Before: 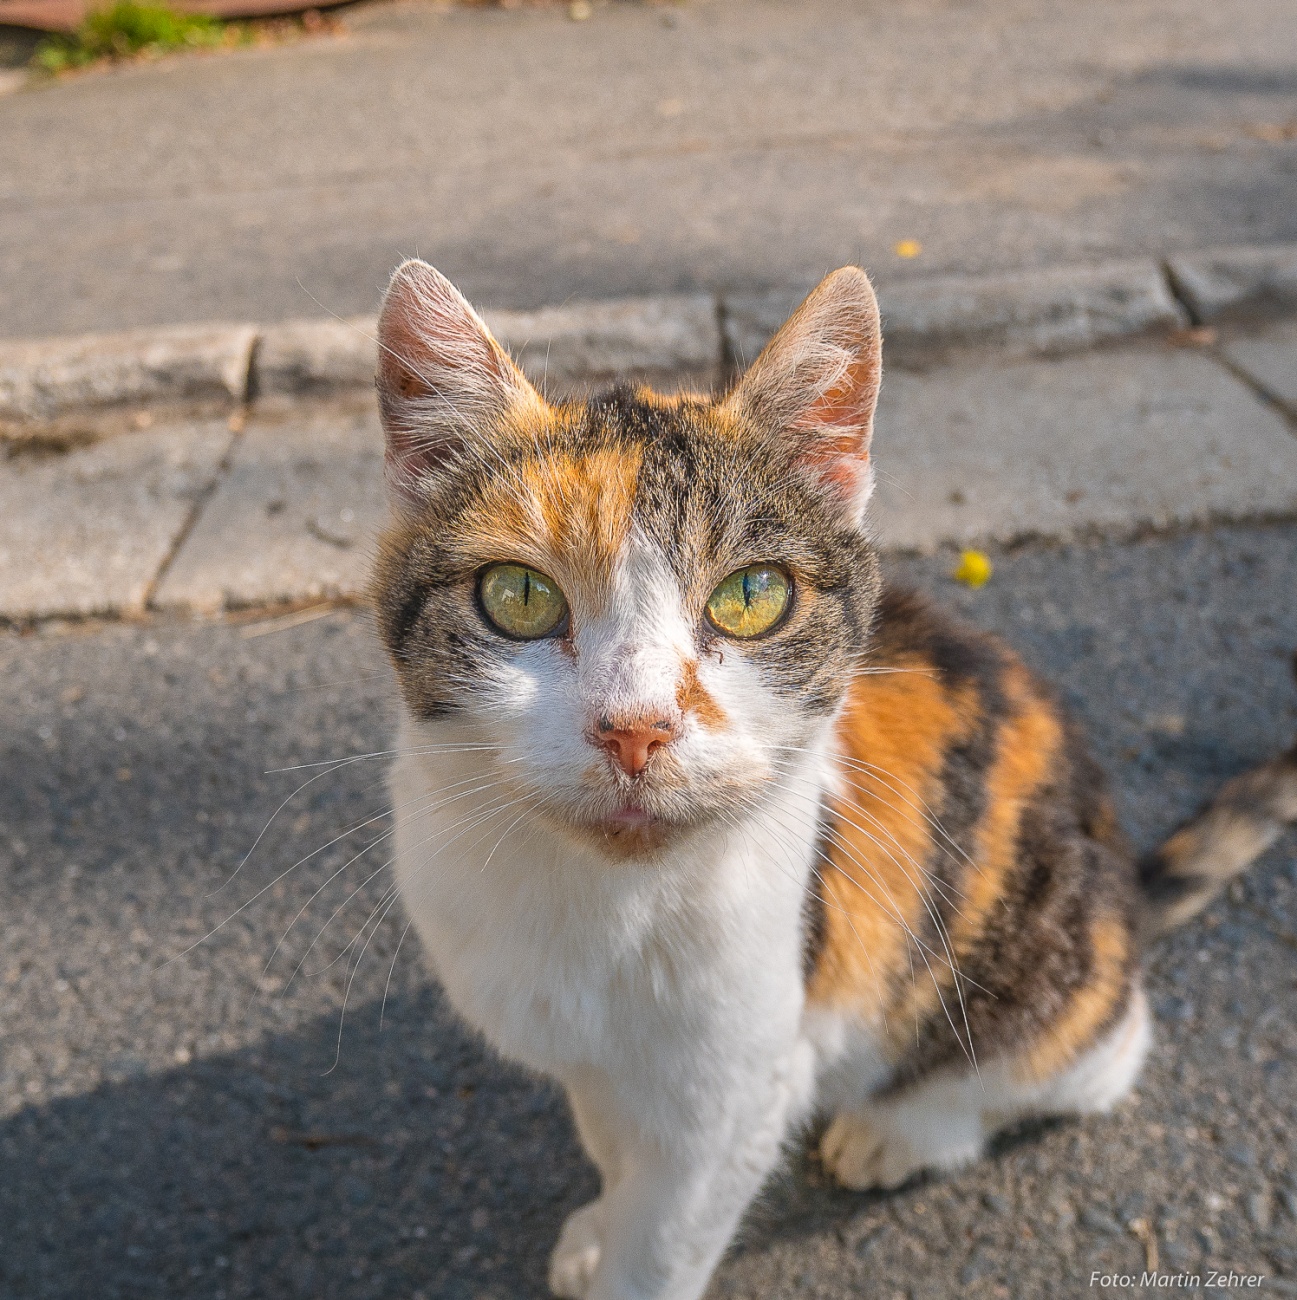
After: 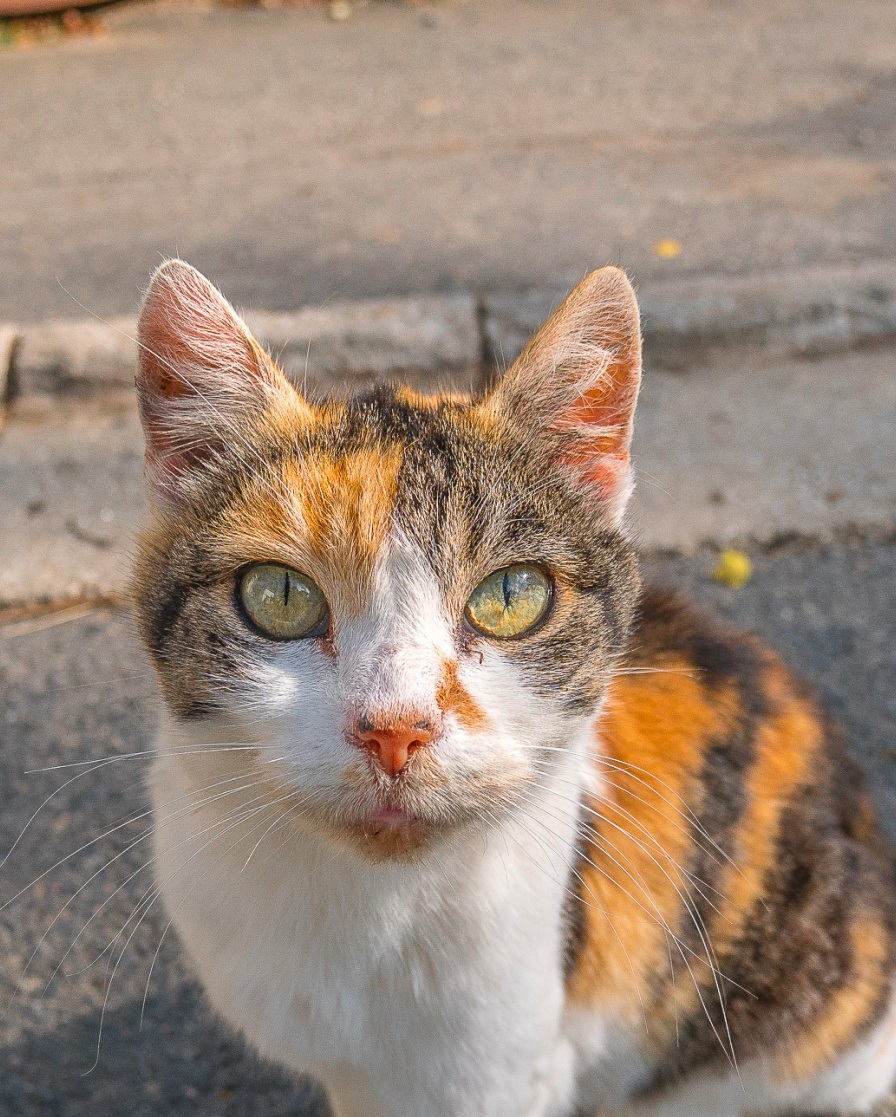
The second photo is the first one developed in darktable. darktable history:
color zones: curves: ch1 [(0, 0.679) (0.143, 0.647) (0.286, 0.261) (0.378, -0.011) (0.571, 0.396) (0.714, 0.399) (0.857, 0.406) (1, 0.679)]
crop: left 18.516%, right 12.341%, bottom 14.011%
